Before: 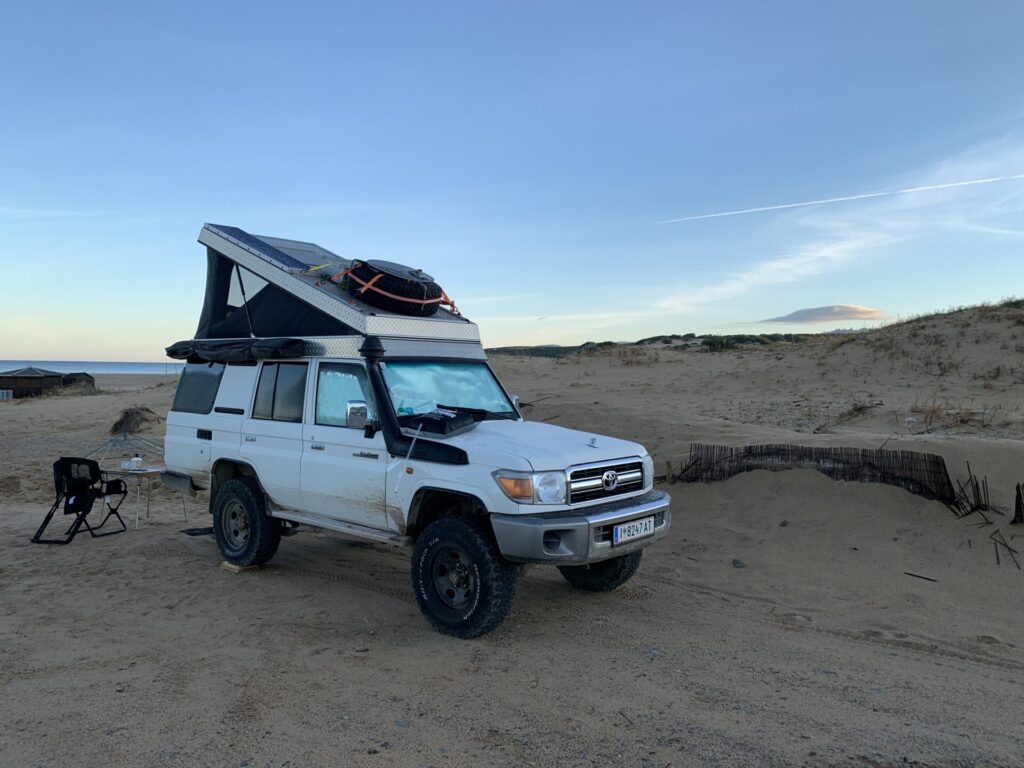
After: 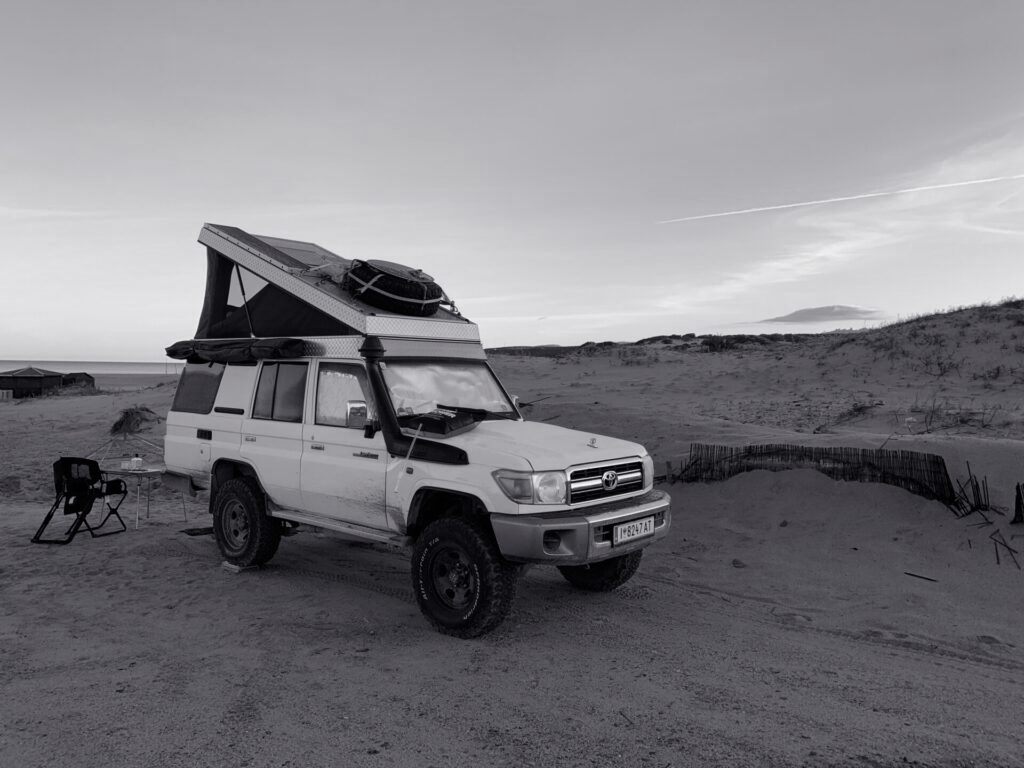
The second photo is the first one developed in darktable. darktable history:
color balance: gamma [0.9, 0.988, 0.975, 1.025], gain [1.05, 1, 1, 1]
color calibration: output gray [0.21, 0.42, 0.37, 0], gray › normalize channels true, illuminant same as pipeline (D50), adaptation XYZ, x 0.346, y 0.359, gamut compression 0
